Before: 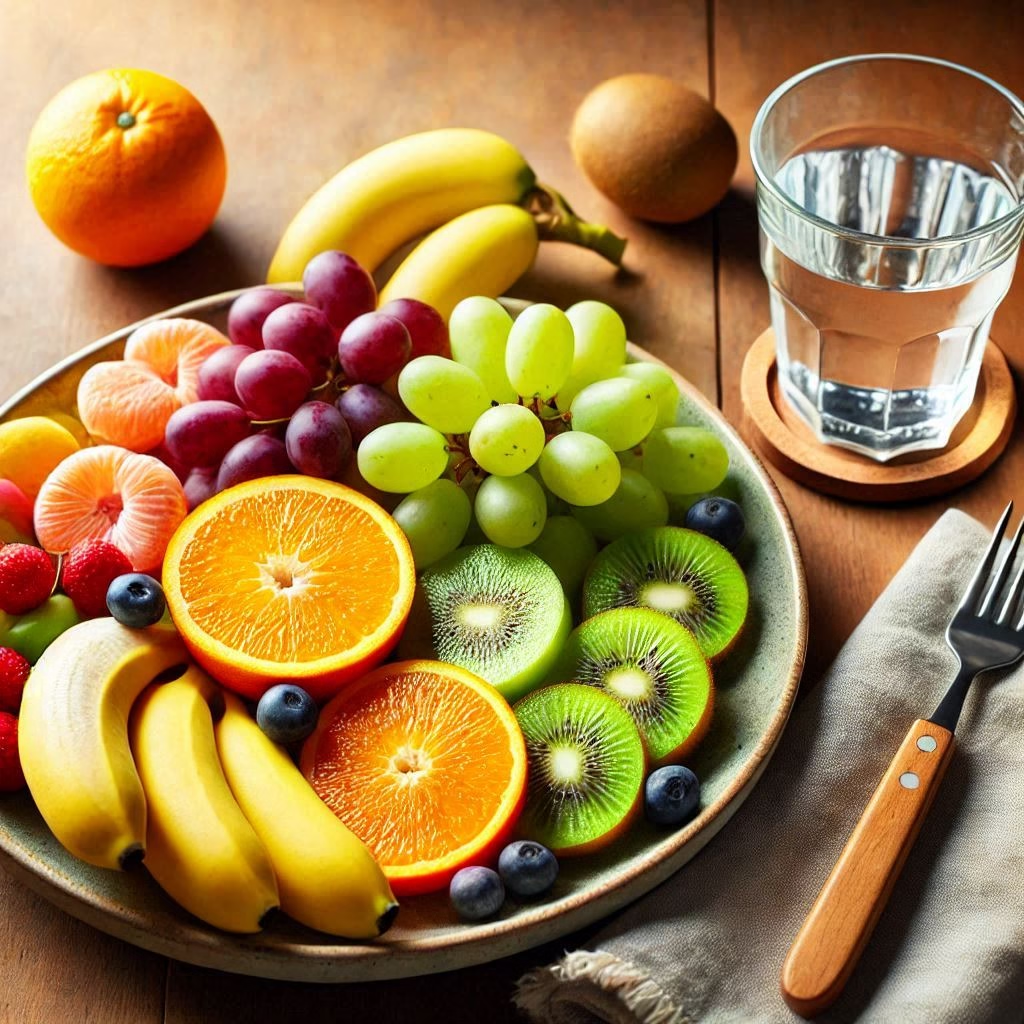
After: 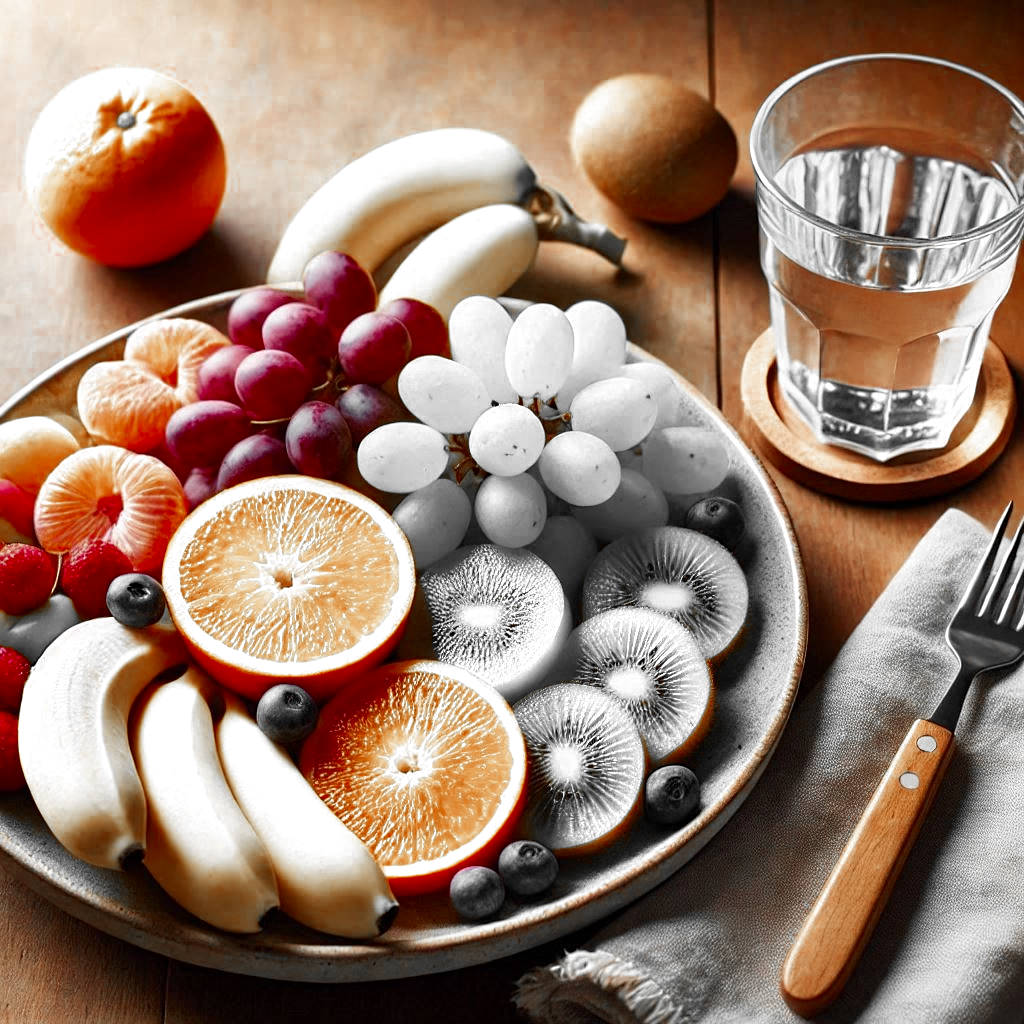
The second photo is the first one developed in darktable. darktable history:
tone equalizer: edges refinement/feathering 500, mask exposure compensation -1.24 EV, preserve details no
sharpen: amount 0.216
color zones: curves: ch0 [(0, 0.497) (0.096, 0.361) (0.221, 0.538) (0.429, 0.5) (0.571, 0.5) (0.714, 0.5) (0.857, 0.5) (1, 0.497)]; ch1 [(0, 0.5) (0.143, 0.5) (0.257, -0.002) (0.429, 0.04) (0.571, -0.001) (0.714, -0.015) (0.857, 0.024) (1, 0.5)]
